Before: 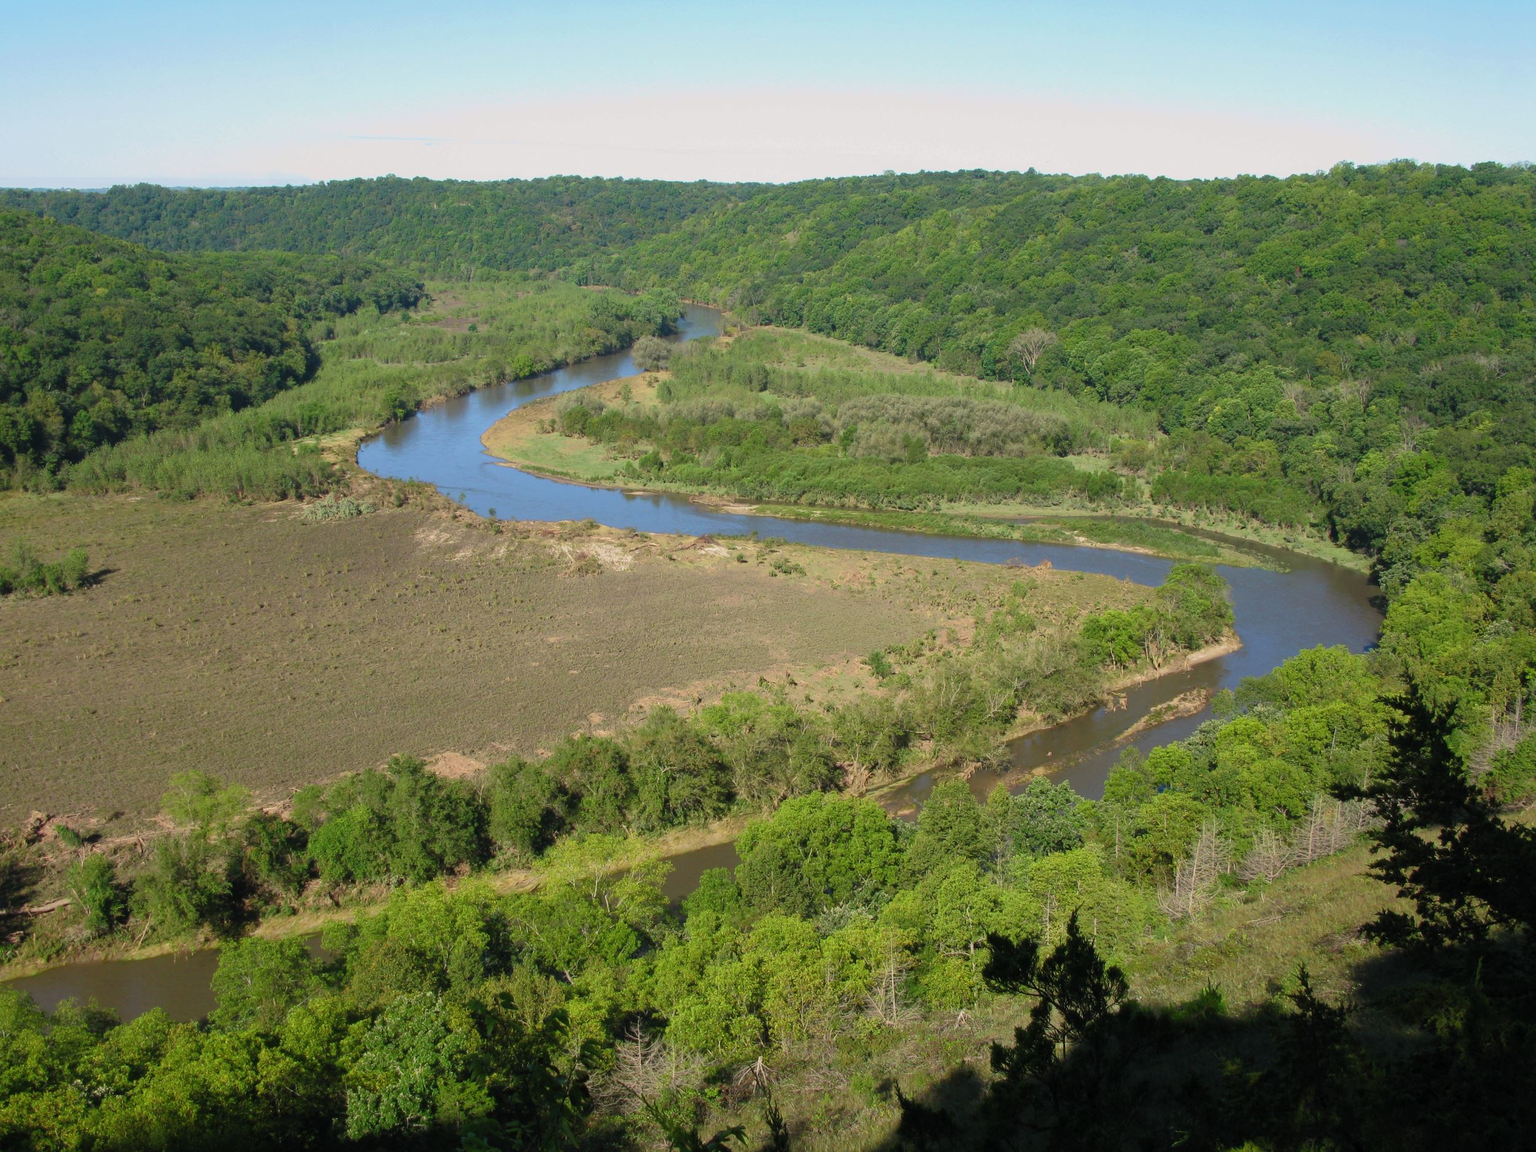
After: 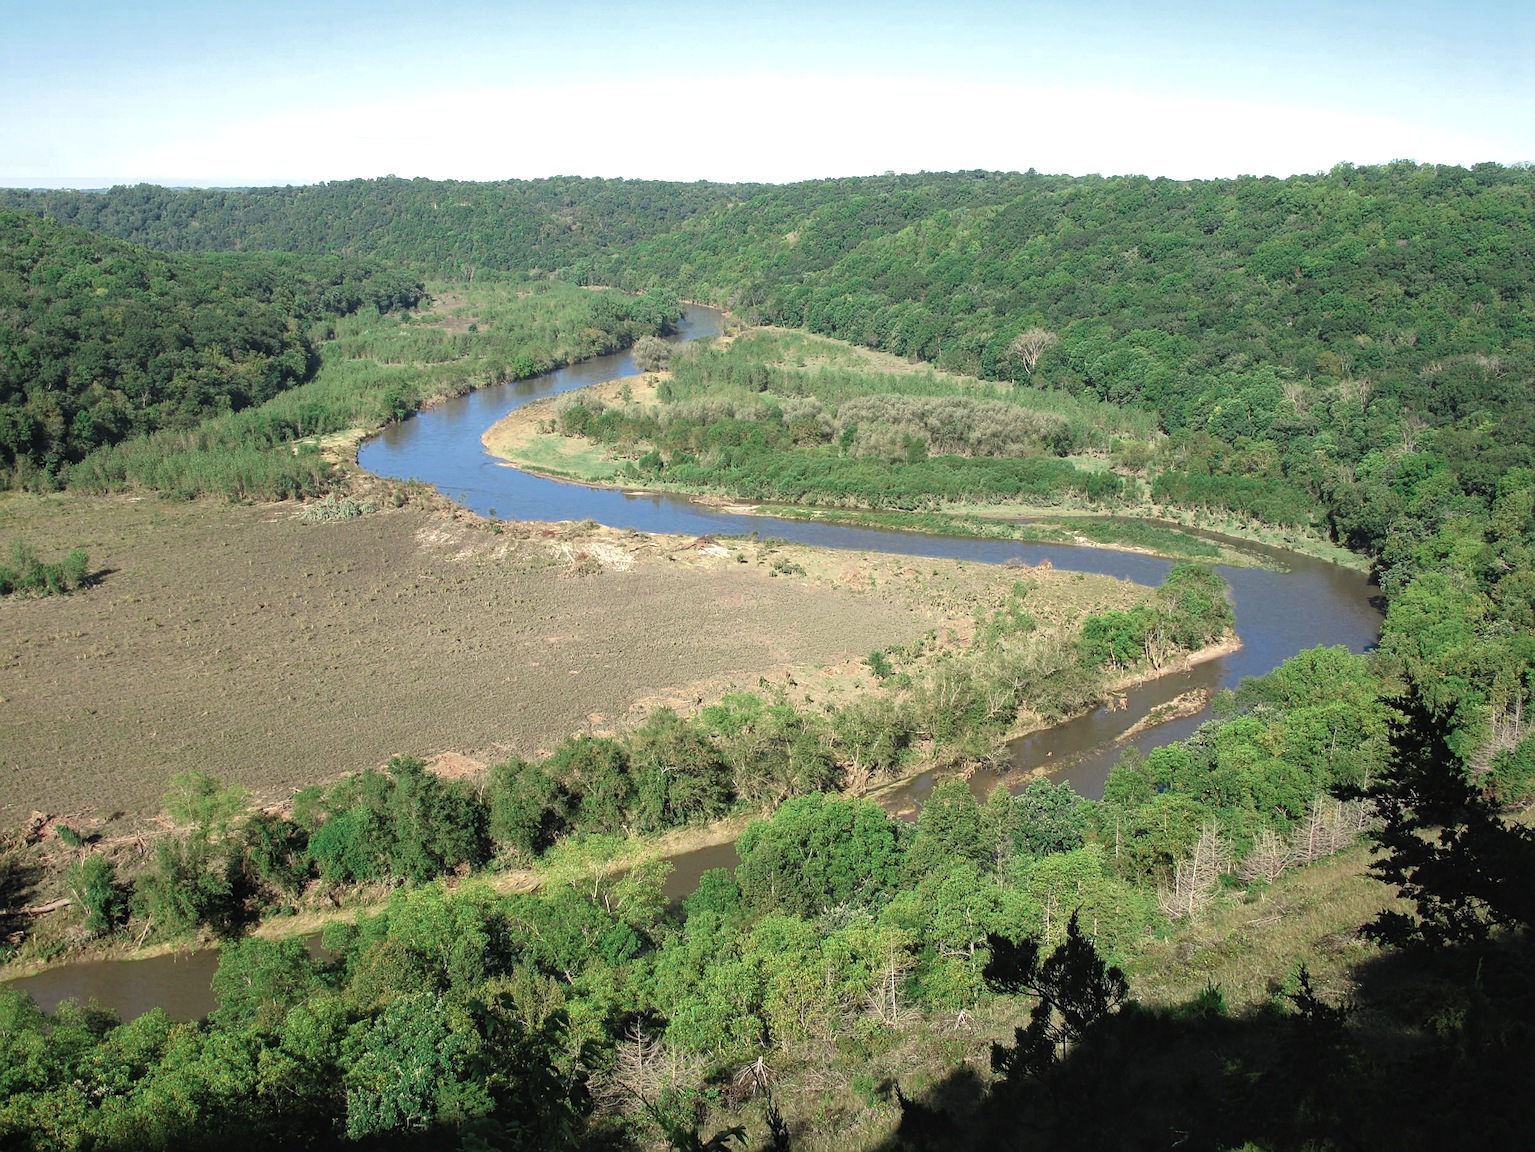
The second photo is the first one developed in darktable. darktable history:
local contrast: detail 110%
tone equalizer: -8 EV -0.761 EV, -7 EV -0.678 EV, -6 EV -0.573 EV, -5 EV -0.413 EV, -3 EV 0.38 EV, -2 EV 0.6 EV, -1 EV 0.7 EV, +0 EV 0.735 EV
color zones: curves: ch0 [(0, 0.5) (0.125, 0.4) (0.25, 0.5) (0.375, 0.4) (0.5, 0.4) (0.625, 0.35) (0.75, 0.35) (0.875, 0.5)]; ch1 [(0, 0.35) (0.125, 0.45) (0.25, 0.35) (0.375, 0.35) (0.5, 0.35) (0.625, 0.35) (0.75, 0.45) (0.875, 0.35)]; ch2 [(0, 0.6) (0.125, 0.5) (0.25, 0.5) (0.375, 0.6) (0.5, 0.6) (0.625, 0.5) (0.75, 0.5) (0.875, 0.5)]
sharpen: on, module defaults
